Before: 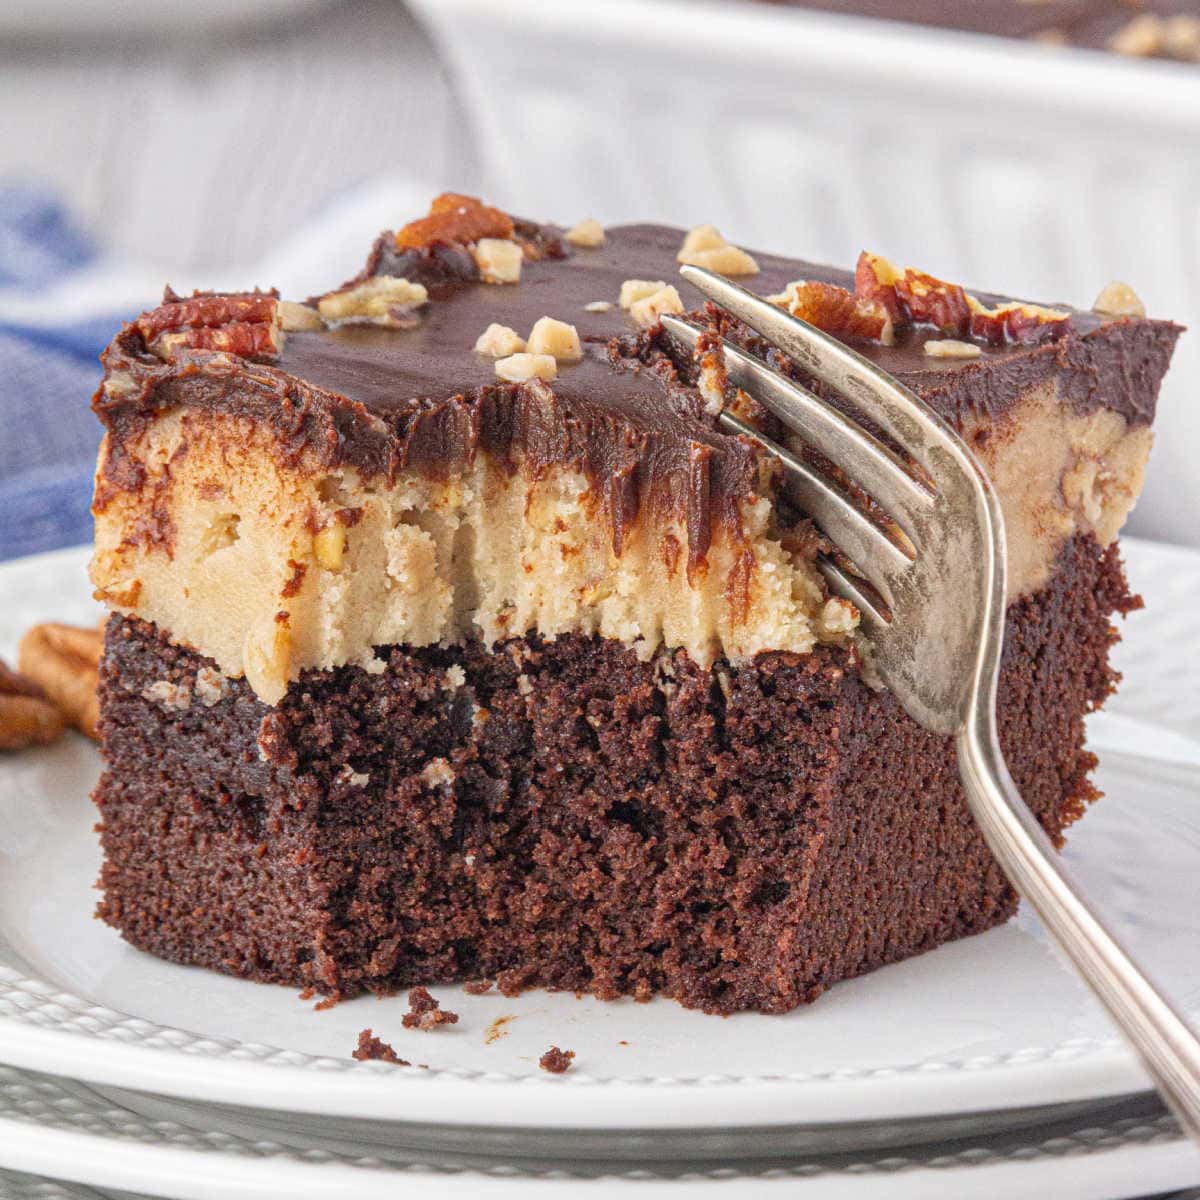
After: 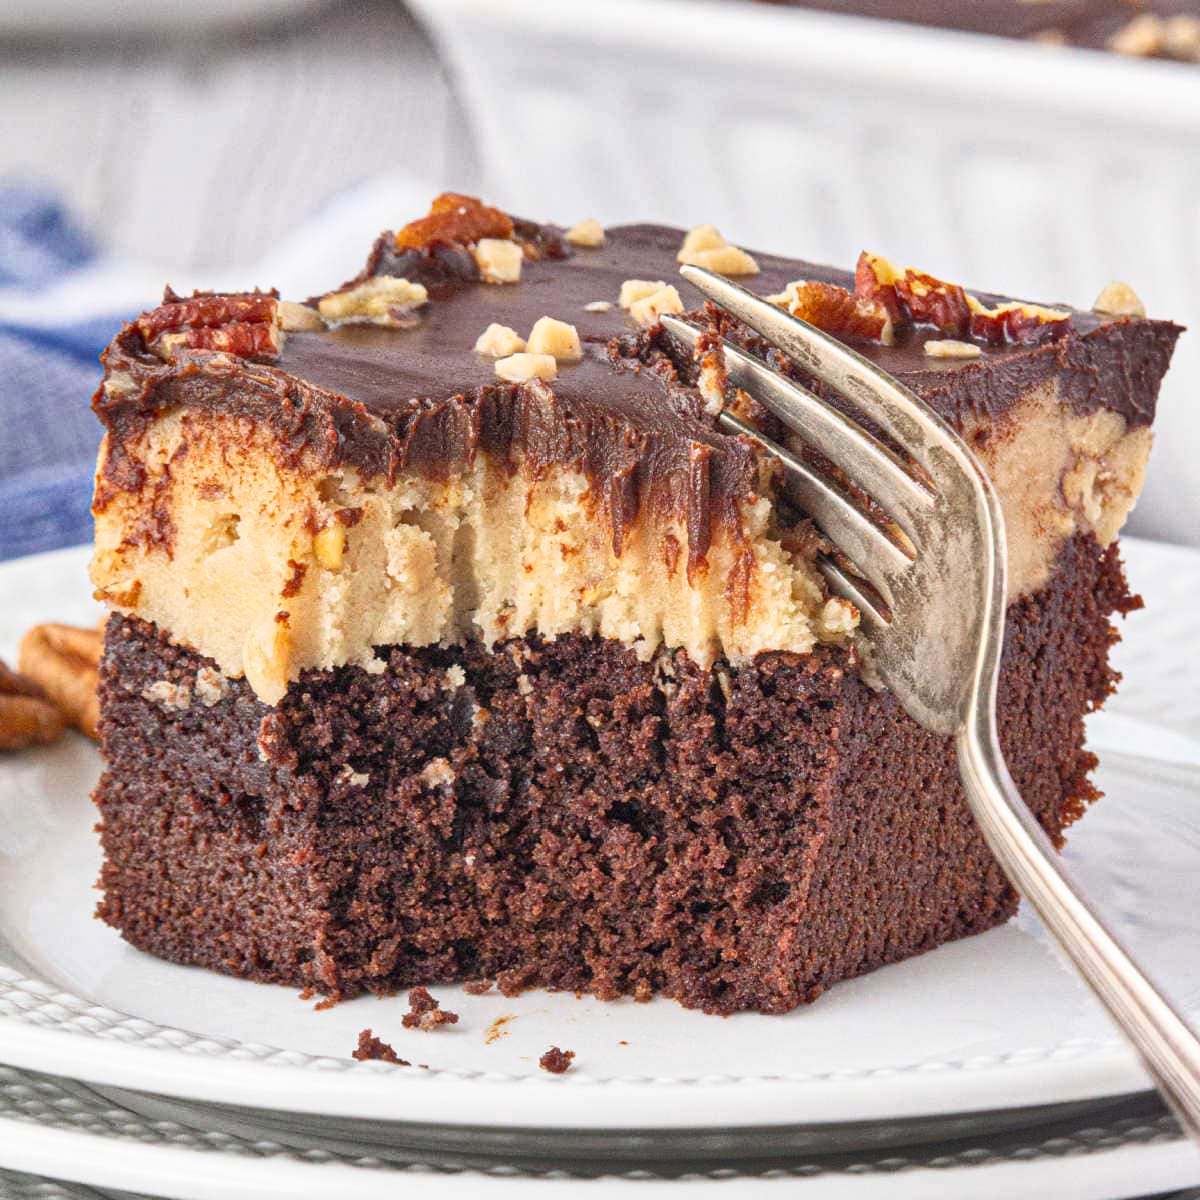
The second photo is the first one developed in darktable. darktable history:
shadows and highlights: soften with gaussian
base curve: curves: ch0 [(0, 0) (0.666, 0.806) (1, 1)]
